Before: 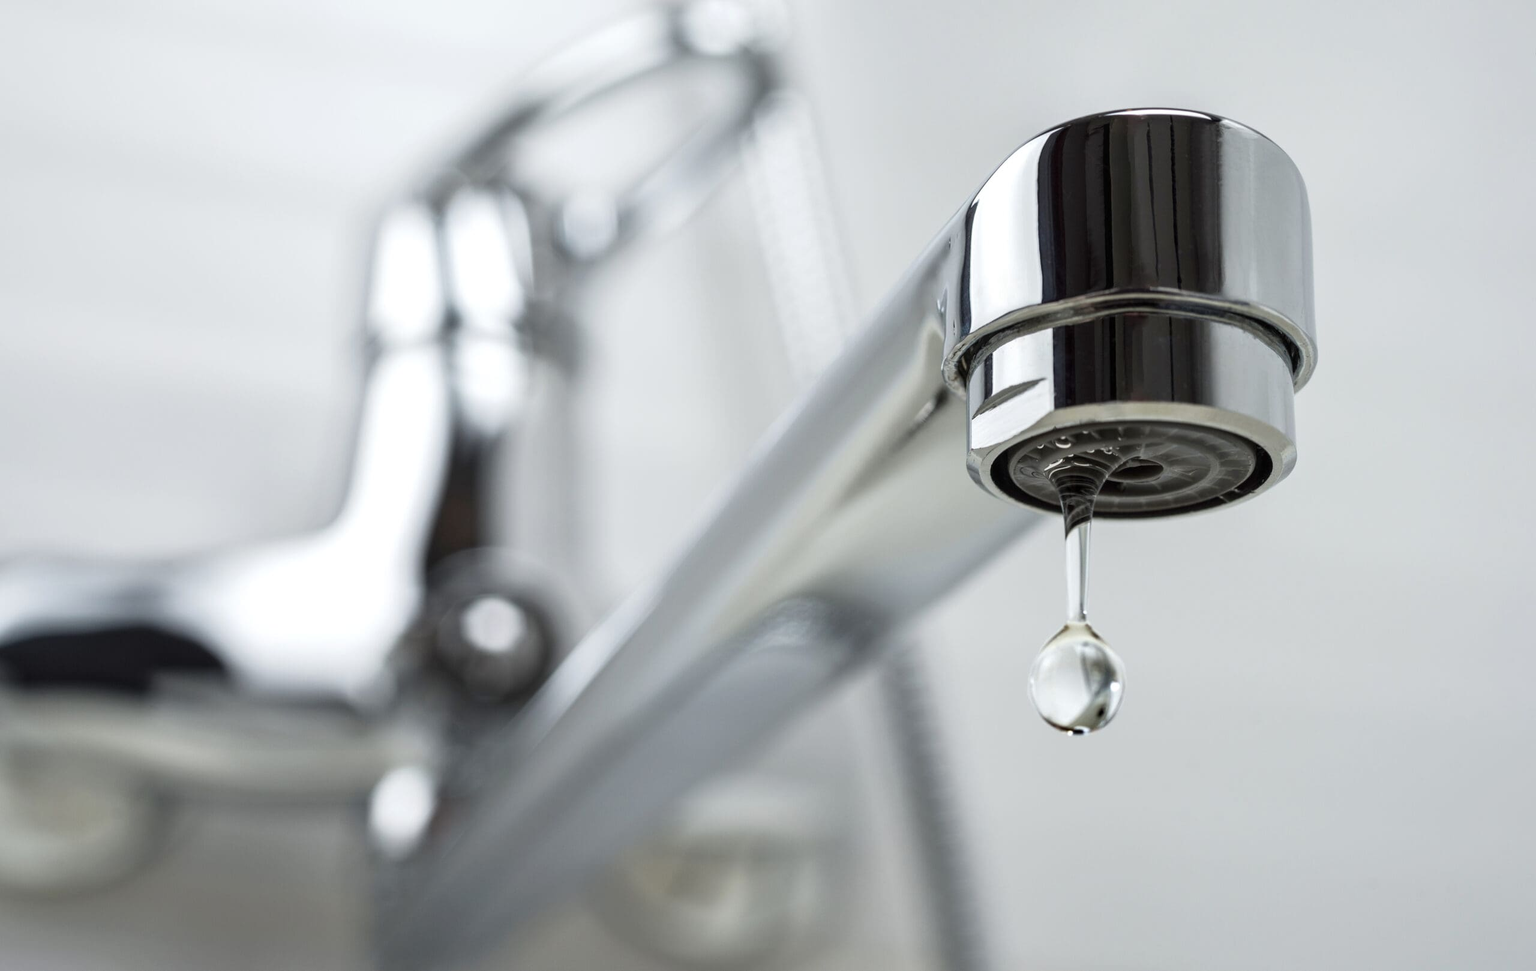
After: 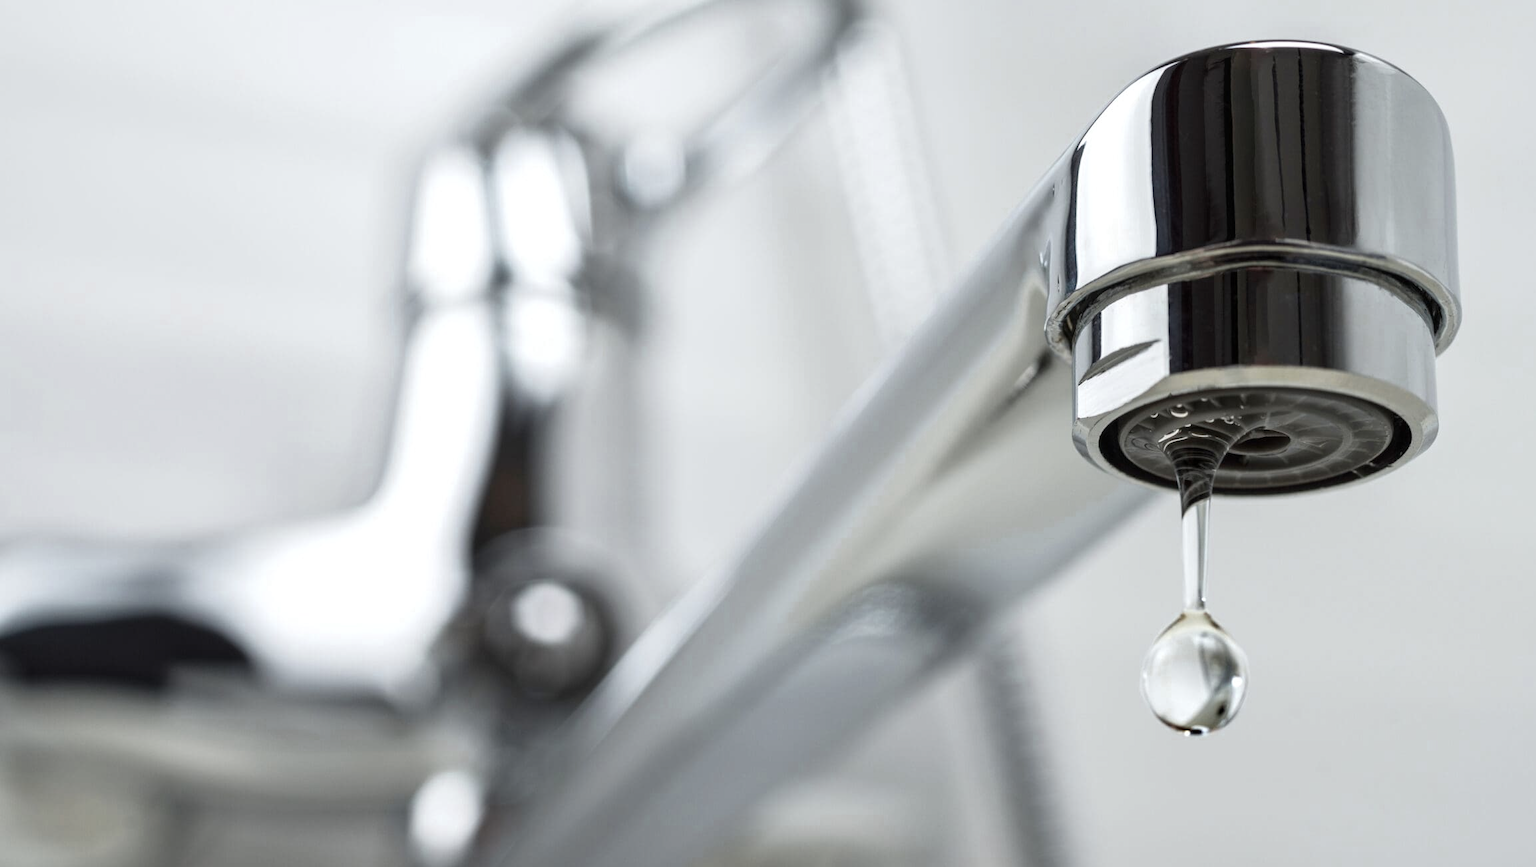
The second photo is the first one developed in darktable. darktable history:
crop: top 7.432%, right 9.837%, bottom 11.933%
color zones: curves: ch0 [(0.018, 0.548) (0.197, 0.654) (0.425, 0.447) (0.605, 0.658) (0.732, 0.579)]; ch1 [(0.105, 0.531) (0.224, 0.531) (0.386, 0.39) (0.618, 0.456) (0.732, 0.456) (0.956, 0.421)]; ch2 [(0.039, 0.583) (0.215, 0.465) (0.399, 0.544) (0.465, 0.548) (0.614, 0.447) (0.724, 0.43) (0.882, 0.623) (0.956, 0.632)]
